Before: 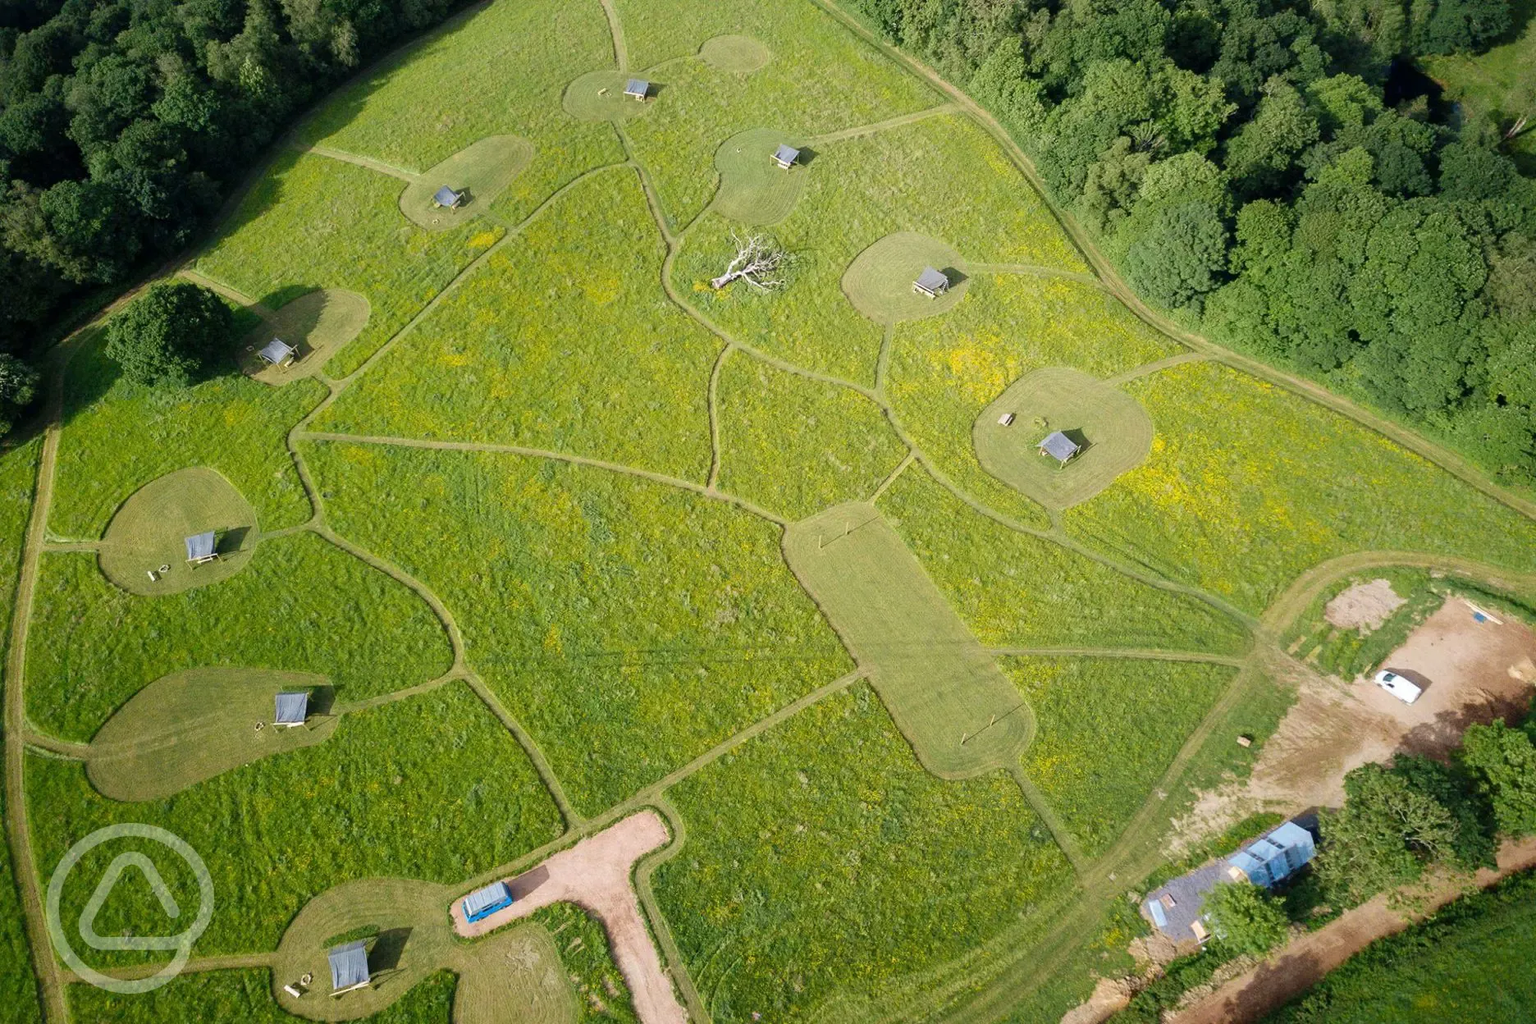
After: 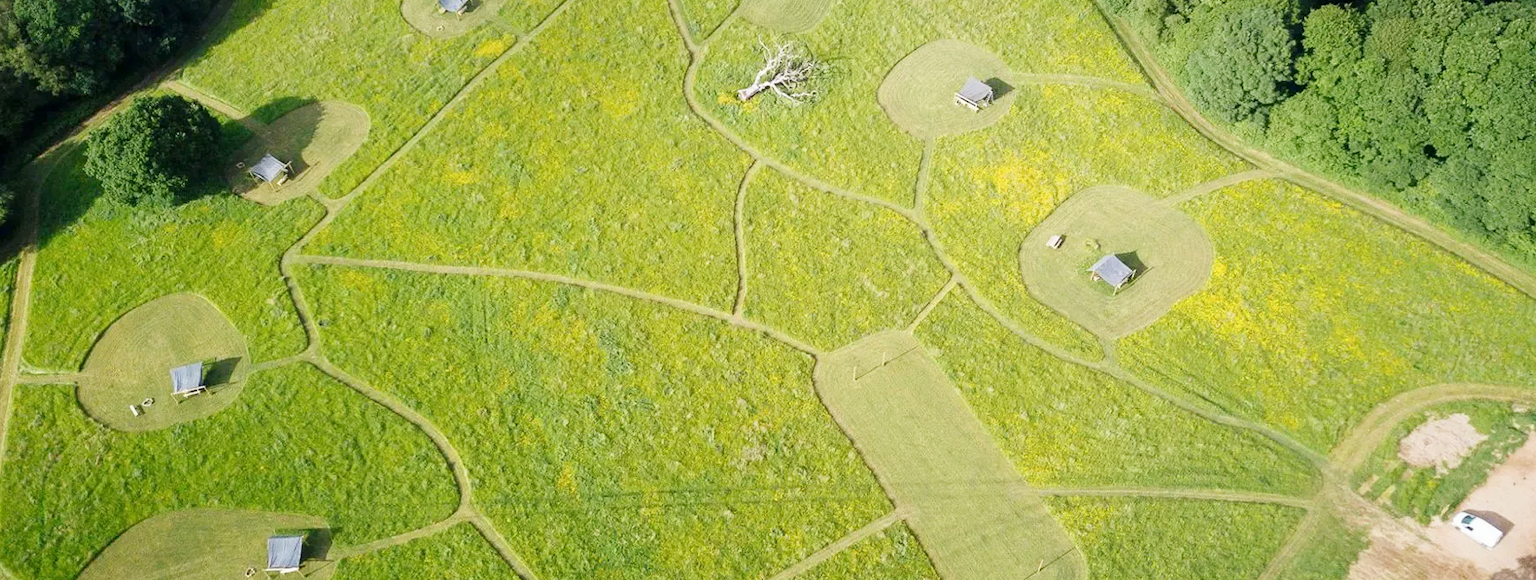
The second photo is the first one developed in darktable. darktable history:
exposure: exposure -0.054 EV, compensate highlight preservation false
crop: left 1.784%, top 19.113%, right 5.411%, bottom 28.178%
base curve: curves: ch0 [(0, 0) (0.204, 0.334) (0.55, 0.733) (1, 1)], preserve colors none
tone equalizer: on, module defaults
